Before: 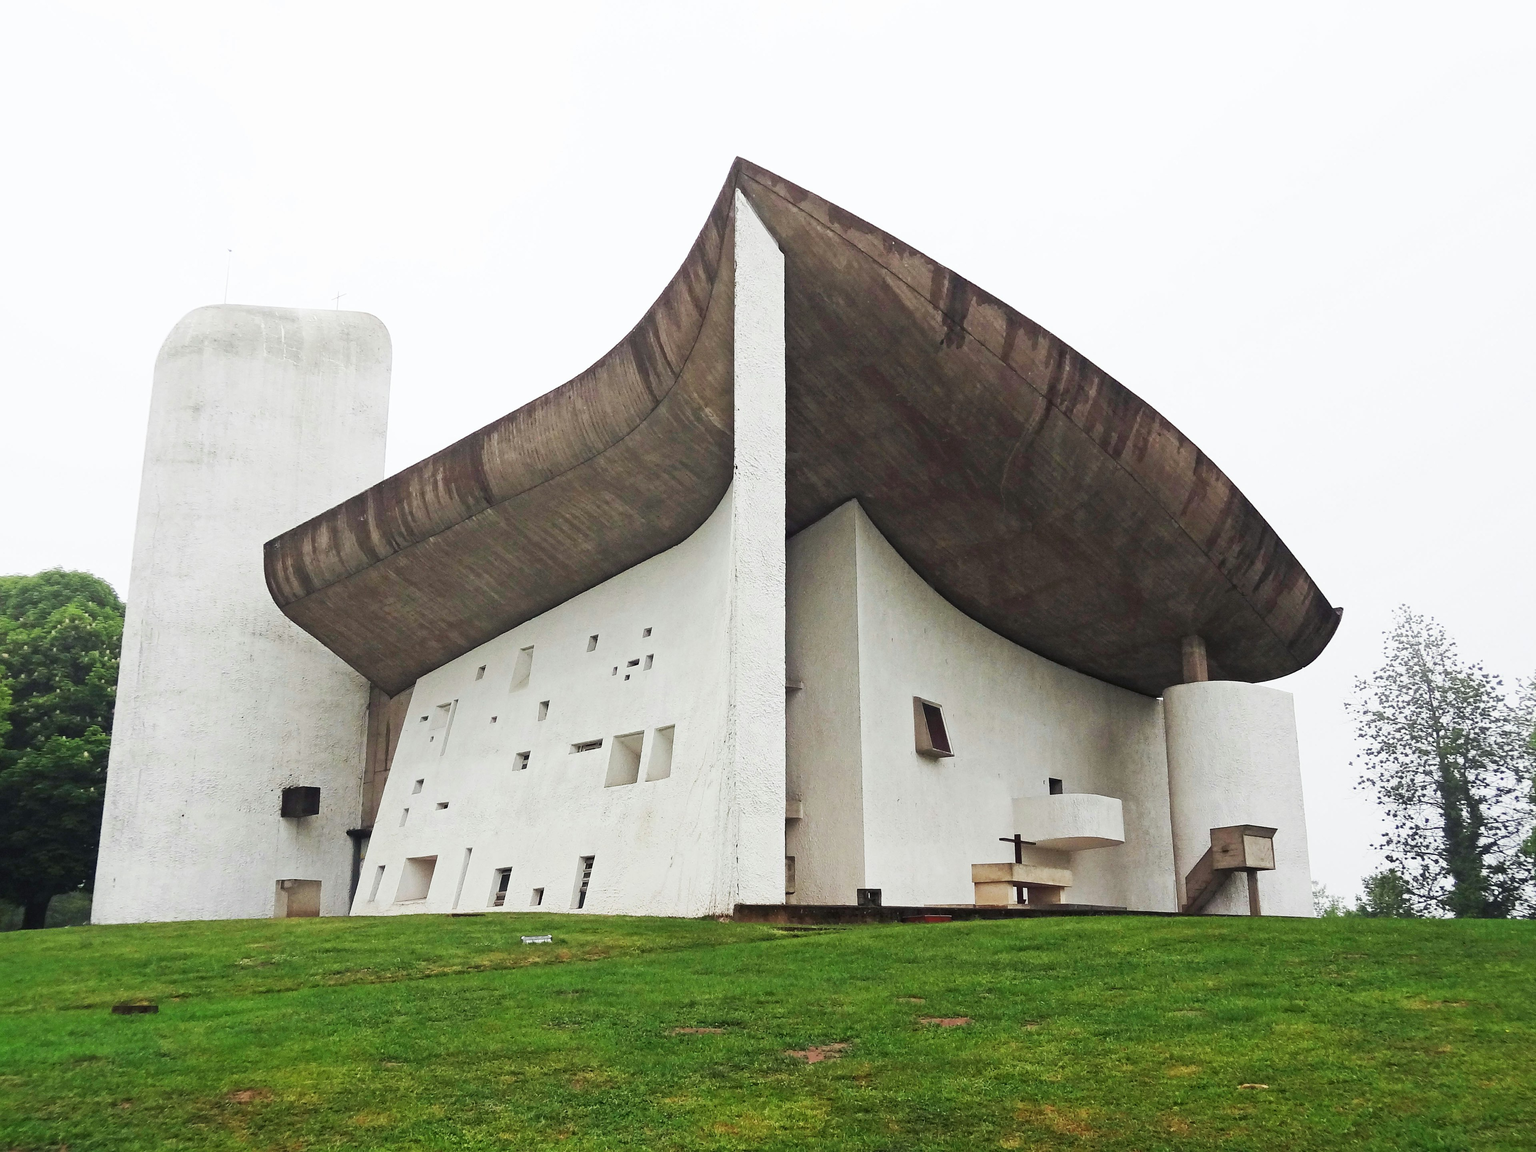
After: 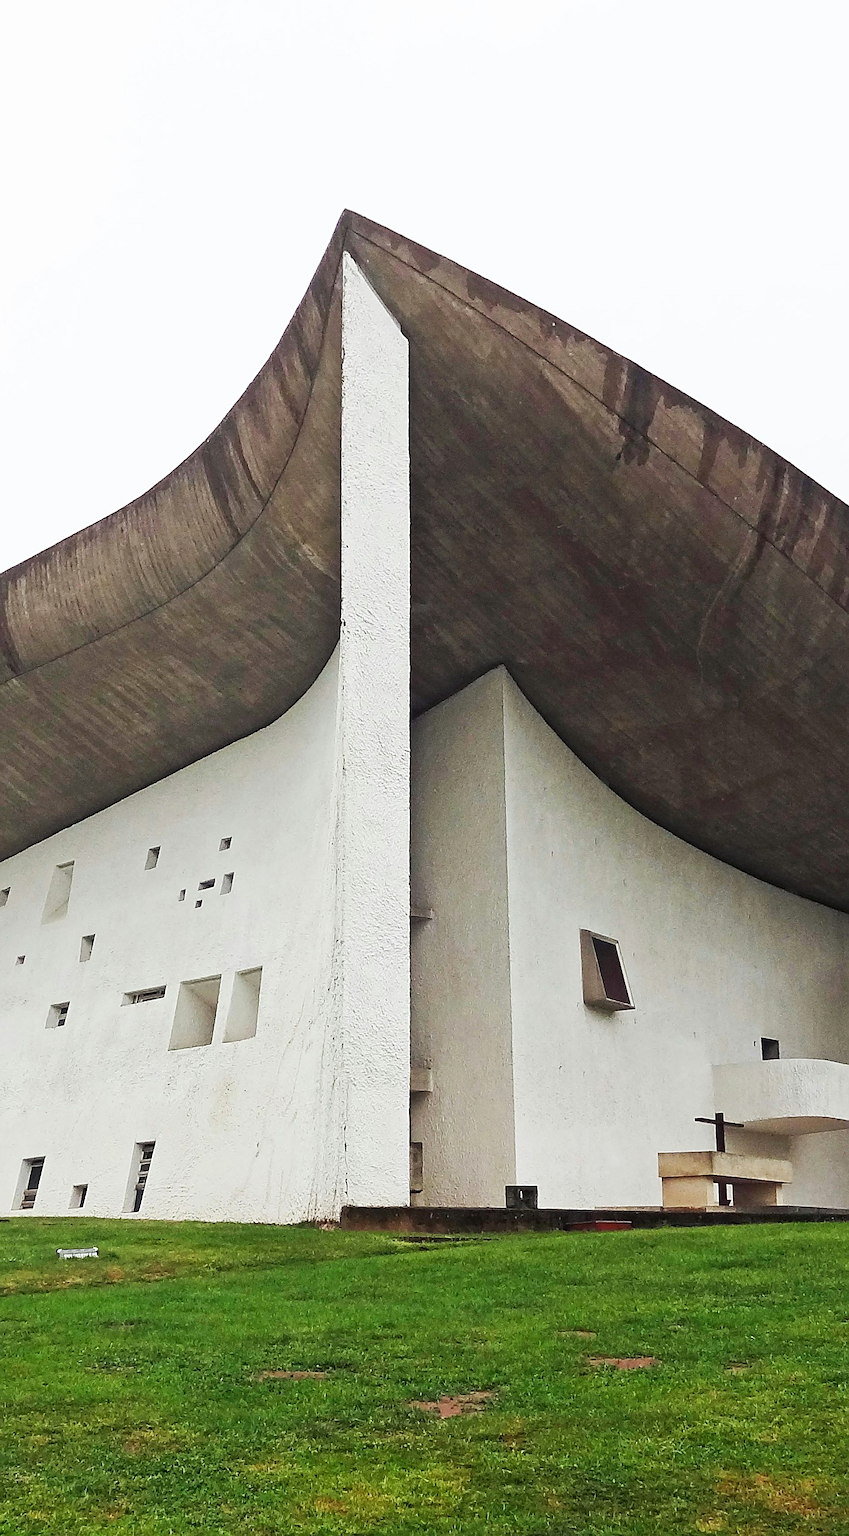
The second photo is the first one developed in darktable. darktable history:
sharpen: on, module defaults
color correction: highlights b* 0.055, saturation 1.06
crop: left 31.152%, right 27.373%
